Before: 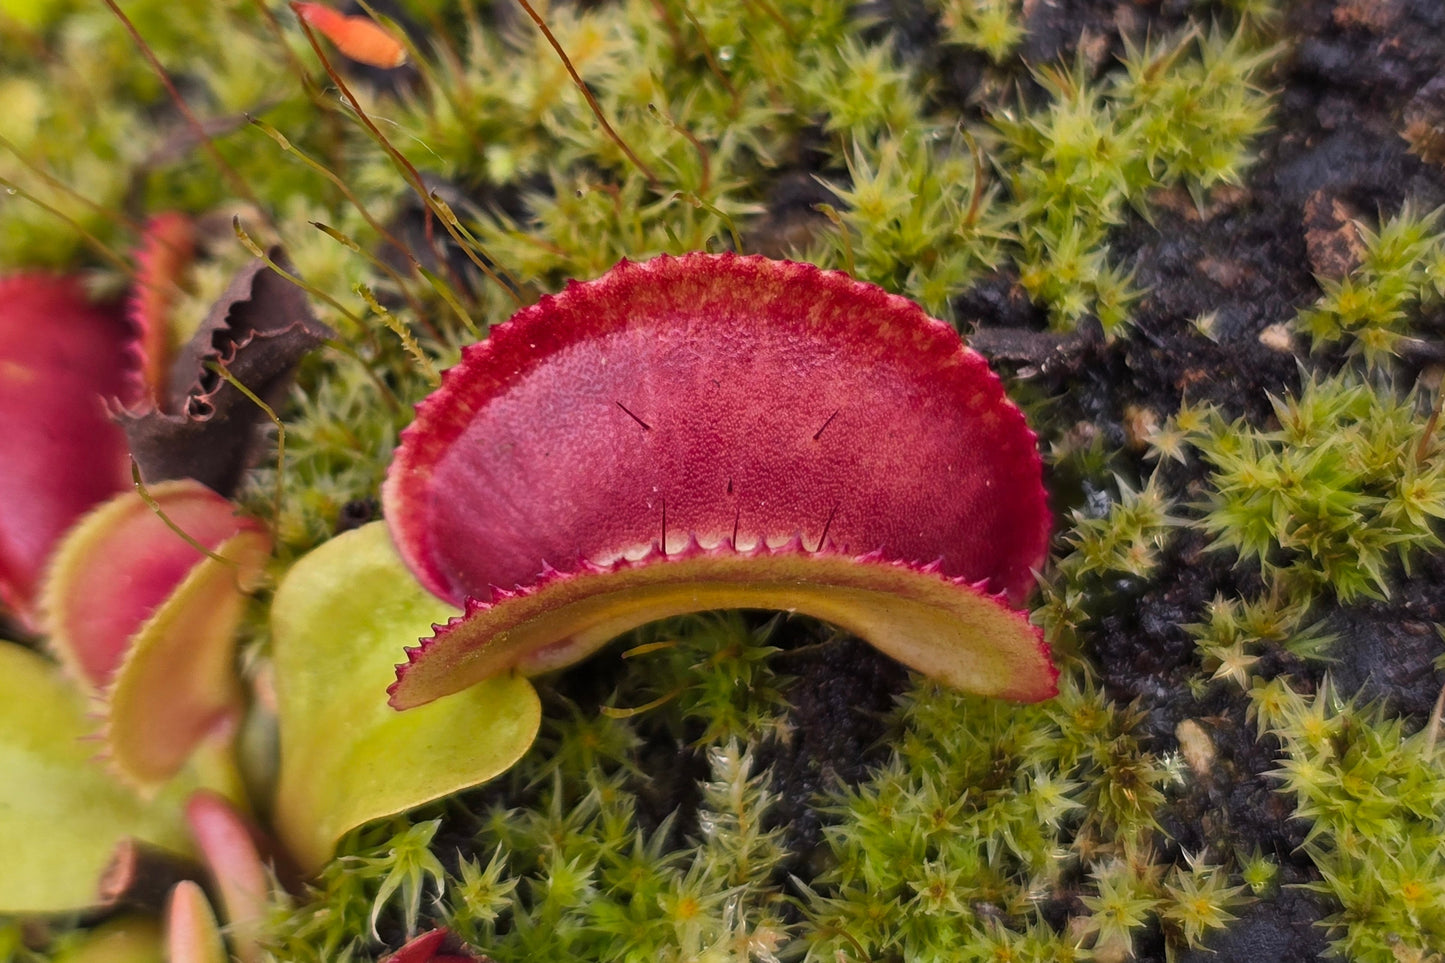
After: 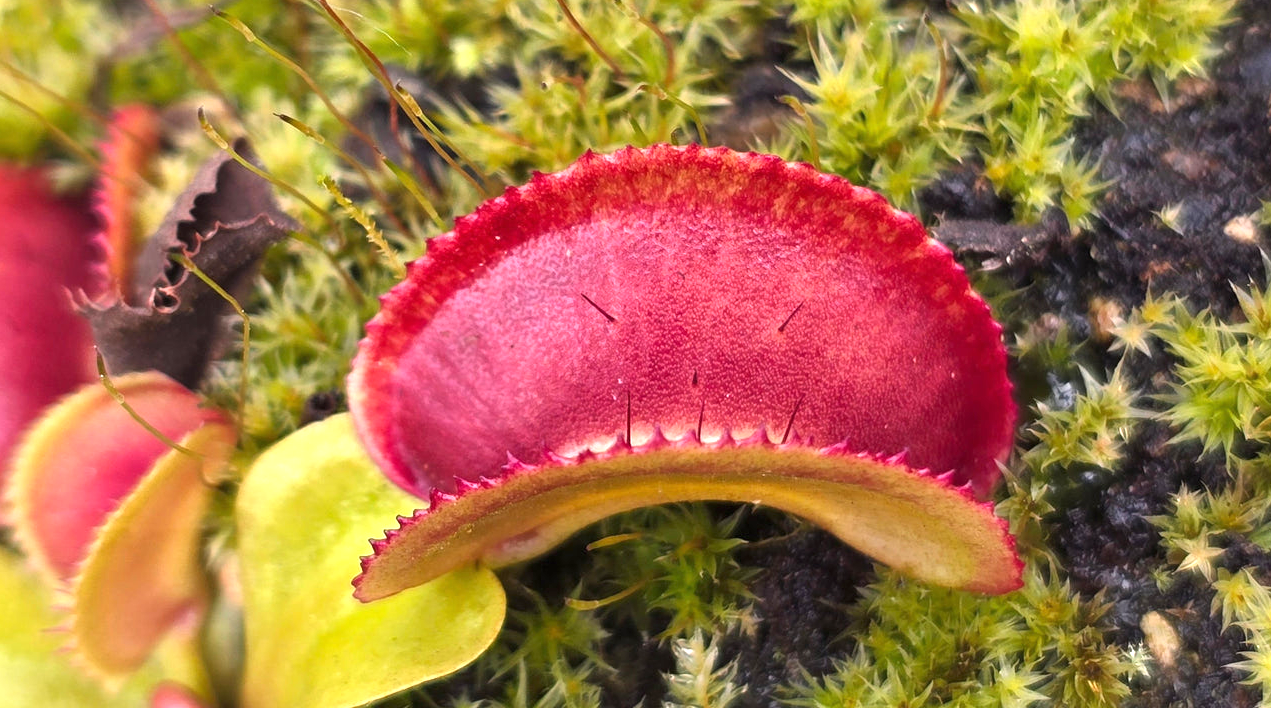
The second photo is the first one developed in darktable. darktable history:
crop and rotate: left 2.425%, top 11.305%, right 9.6%, bottom 15.08%
exposure: black level correction 0, exposure 0.9 EV, compensate highlight preservation false
